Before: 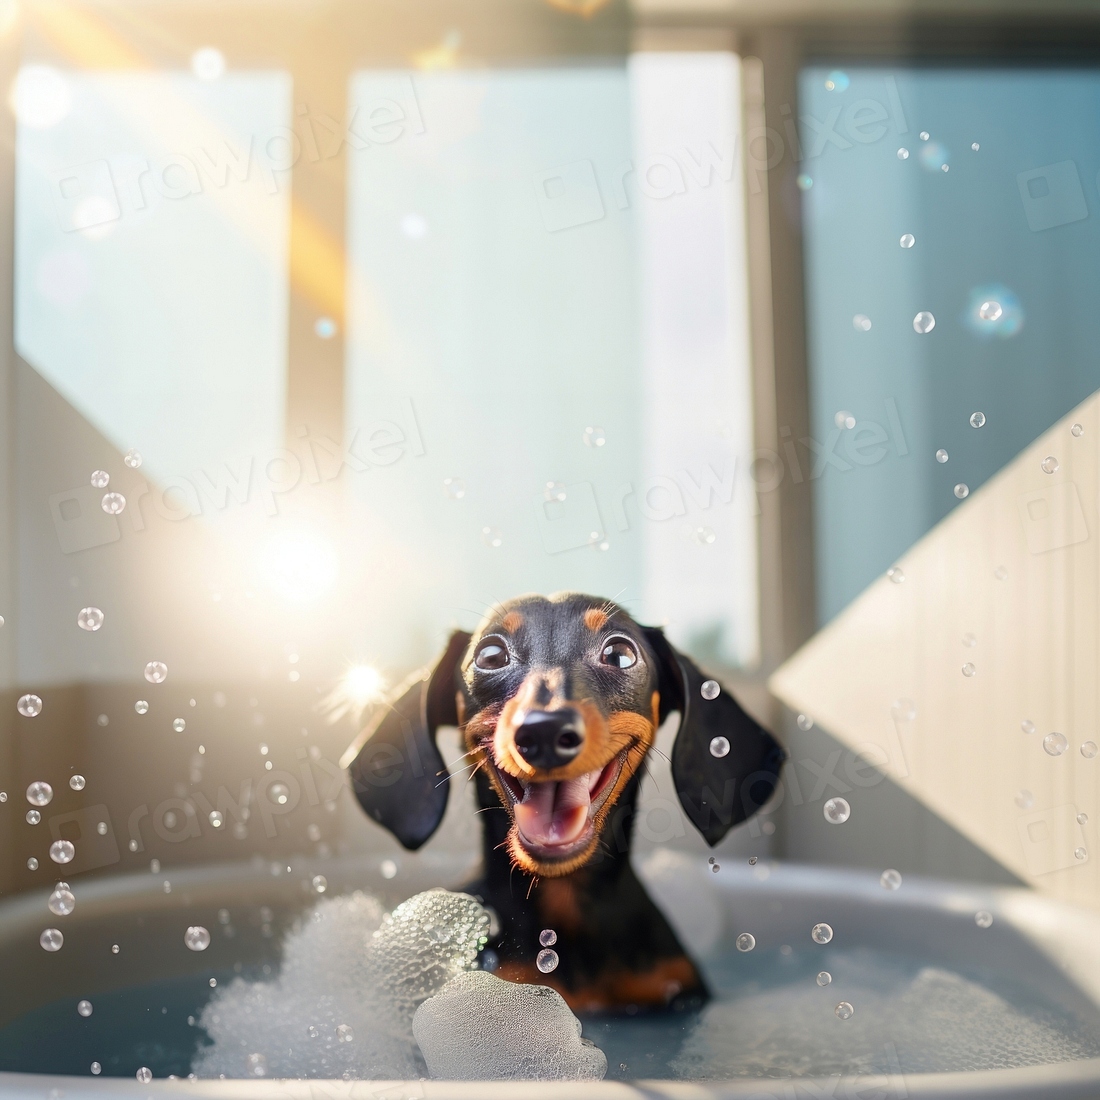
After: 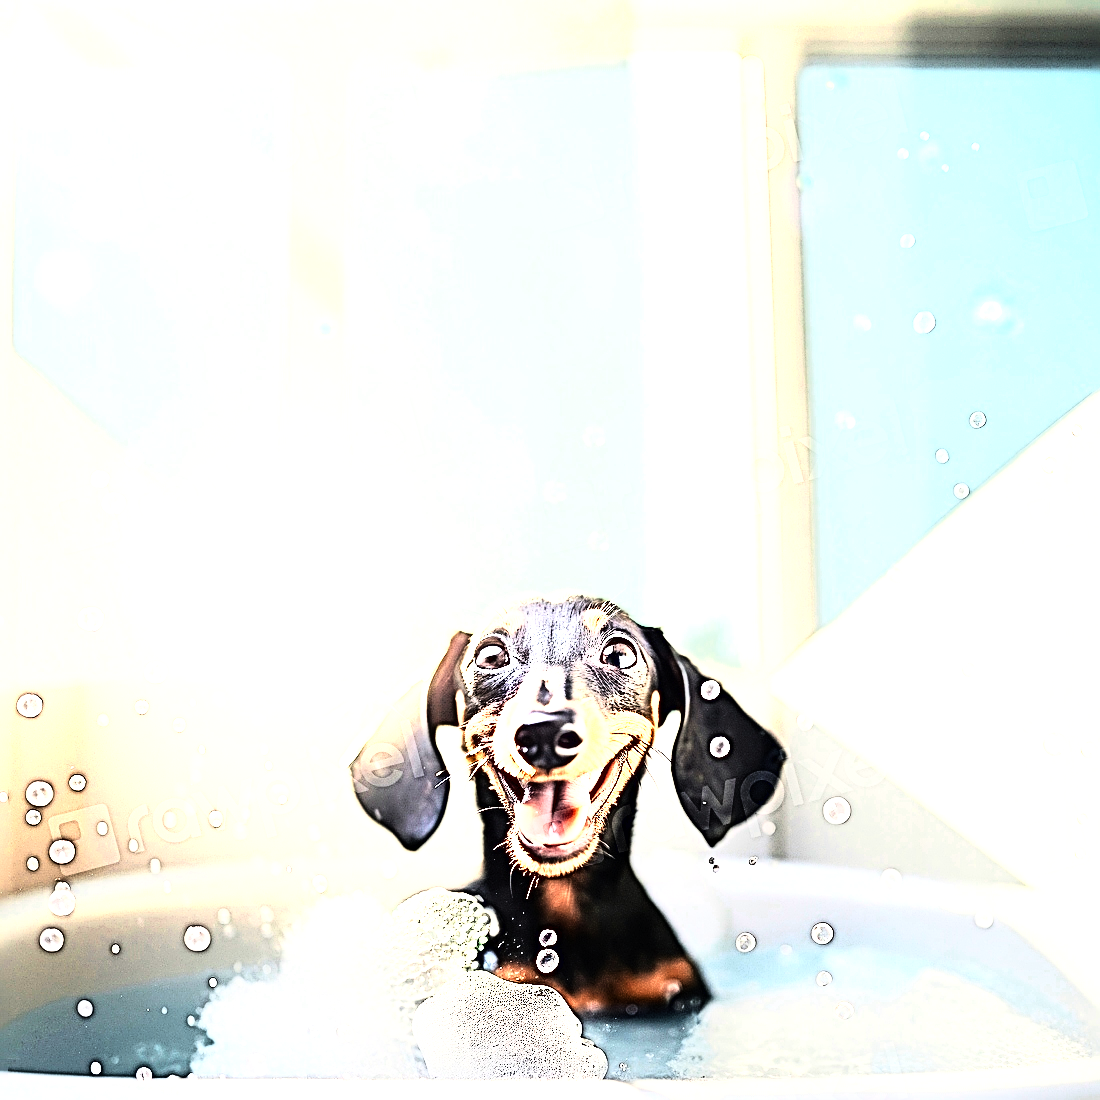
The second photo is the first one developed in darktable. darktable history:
rgb curve: curves: ch0 [(0, 0) (0.21, 0.15) (0.24, 0.21) (0.5, 0.75) (0.75, 0.96) (0.89, 0.99) (1, 1)]; ch1 [(0, 0.02) (0.21, 0.13) (0.25, 0.2) (0.5, 0.67) (0.75, 0.9) (0.89, 0.97) (1, 1)]; ch2 [(0, 0.02) (0.21, 0.13) (0.25, 0.2) (0.5, 0.67) (0.75, 0.9) (0.89, 0.97) (1, 1)], compensate middle gray true
sharpen: radius 3.158, amount 1.731
exposure: black level correction 0, exposure 1.2 EV, compensate exposure bias true, compensate highlight preservation false
contrast brightness saturation: contrast 0.04, saturation 0.16
color zones: curves: ch0 [(0.018, 0.548) (0.224, 0.64) (0.425, 0.447) (0.675, 0.575) (0.732, 0.579)]; ch1 [(0.066, 0.487) (0.25, 0.5) (0.404, 0.43) (0.75, 0.421) (0.956, 0.421)]; ch2 [(0.044, 0.561) (0.215, 0.465) (0.399, 0.544) (0.465, 0.548) (0.614, 0.447) (0.724, 0.43) (0.882, 0.623) (0.956, 0.632)]
